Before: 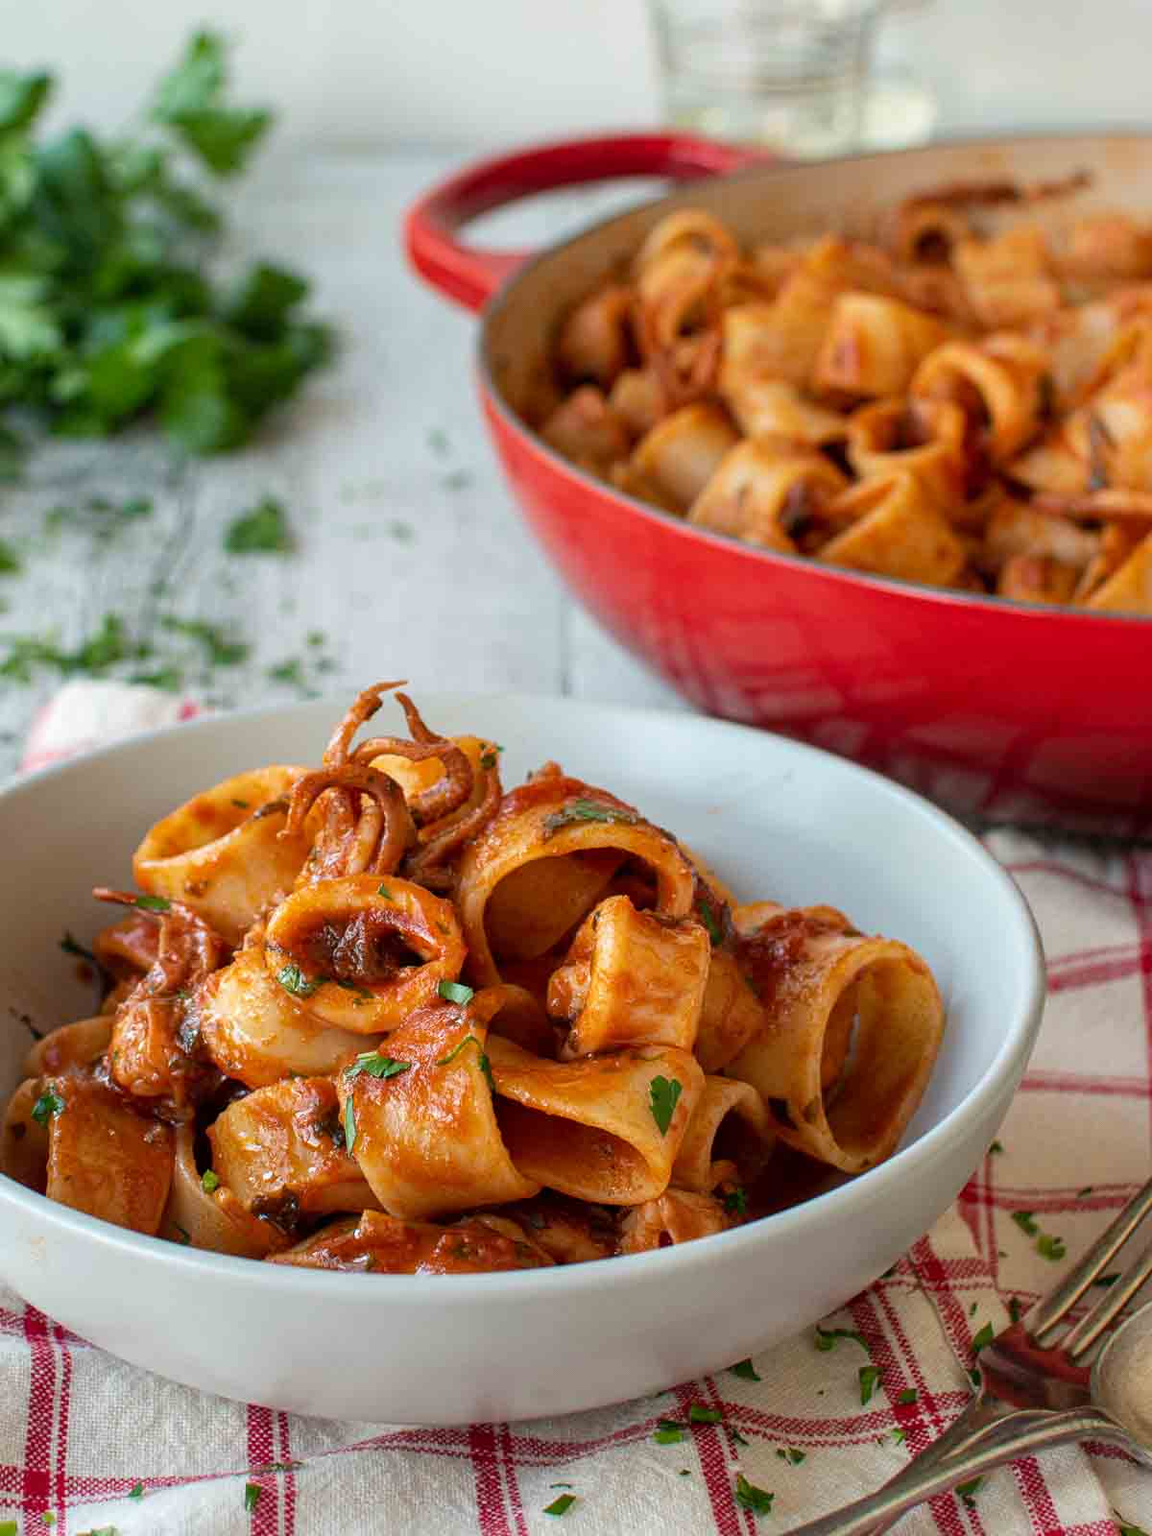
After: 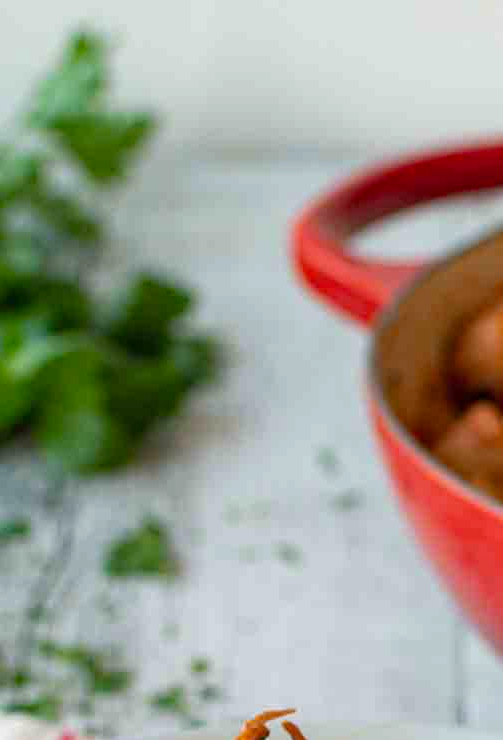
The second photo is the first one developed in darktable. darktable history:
crop and rotate: left 10.817%, top 0.062%, right 47.194%, bottom 53.626%
haze removal: compatibility mode true, adaptive false
